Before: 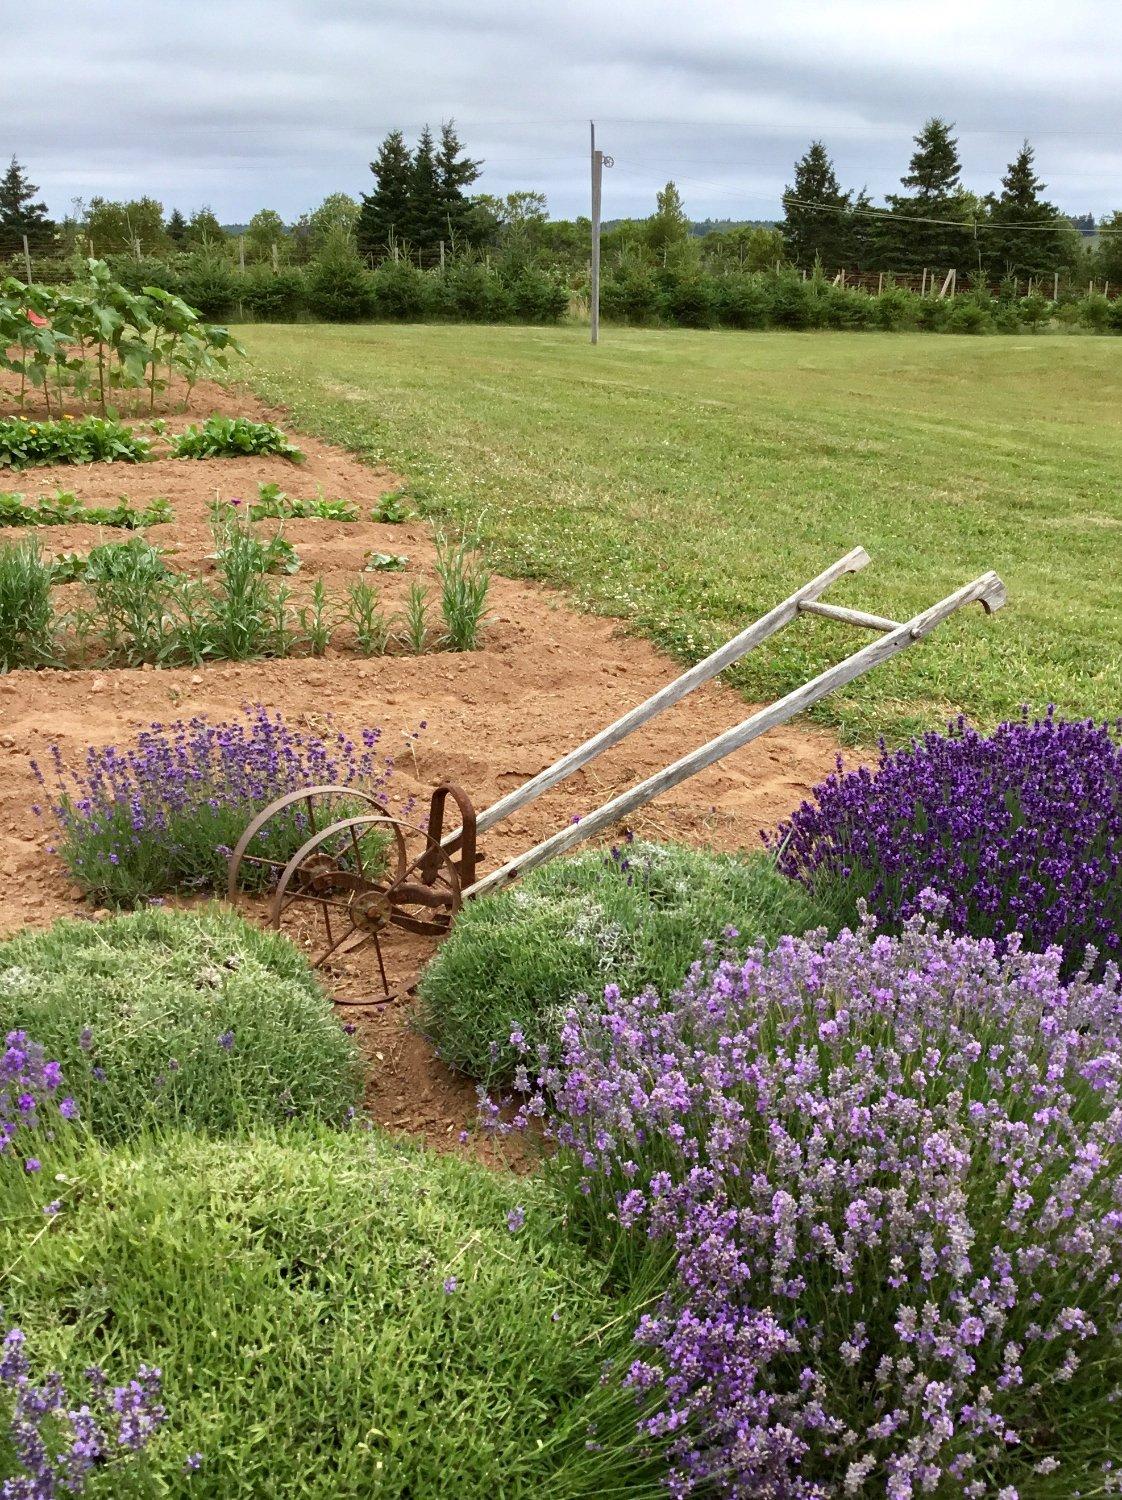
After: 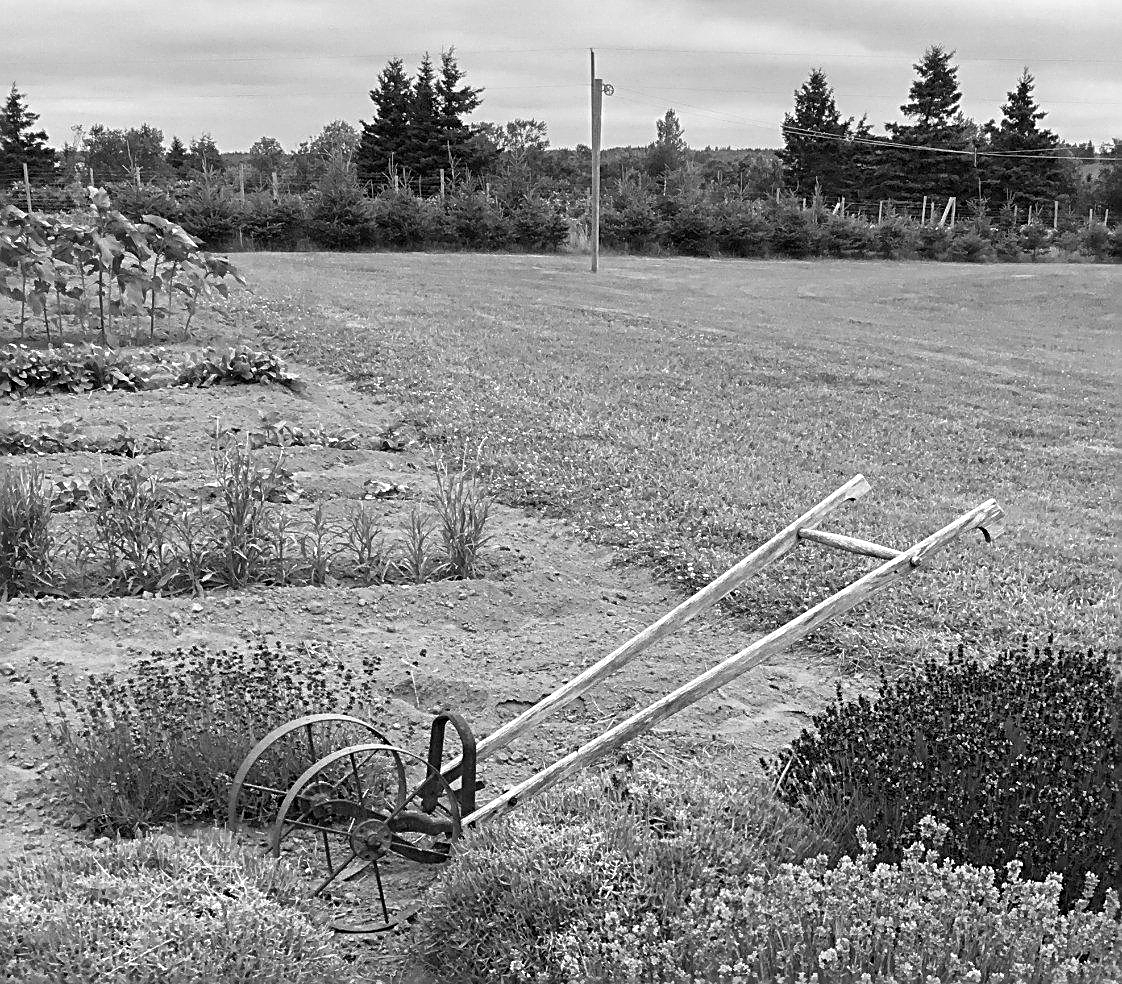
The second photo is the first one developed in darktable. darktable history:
monochrome: on, module defaults
crop and rotate: top 4.848%, bottom 29.503%
sharpen: radius 2.676, amount 0.669
